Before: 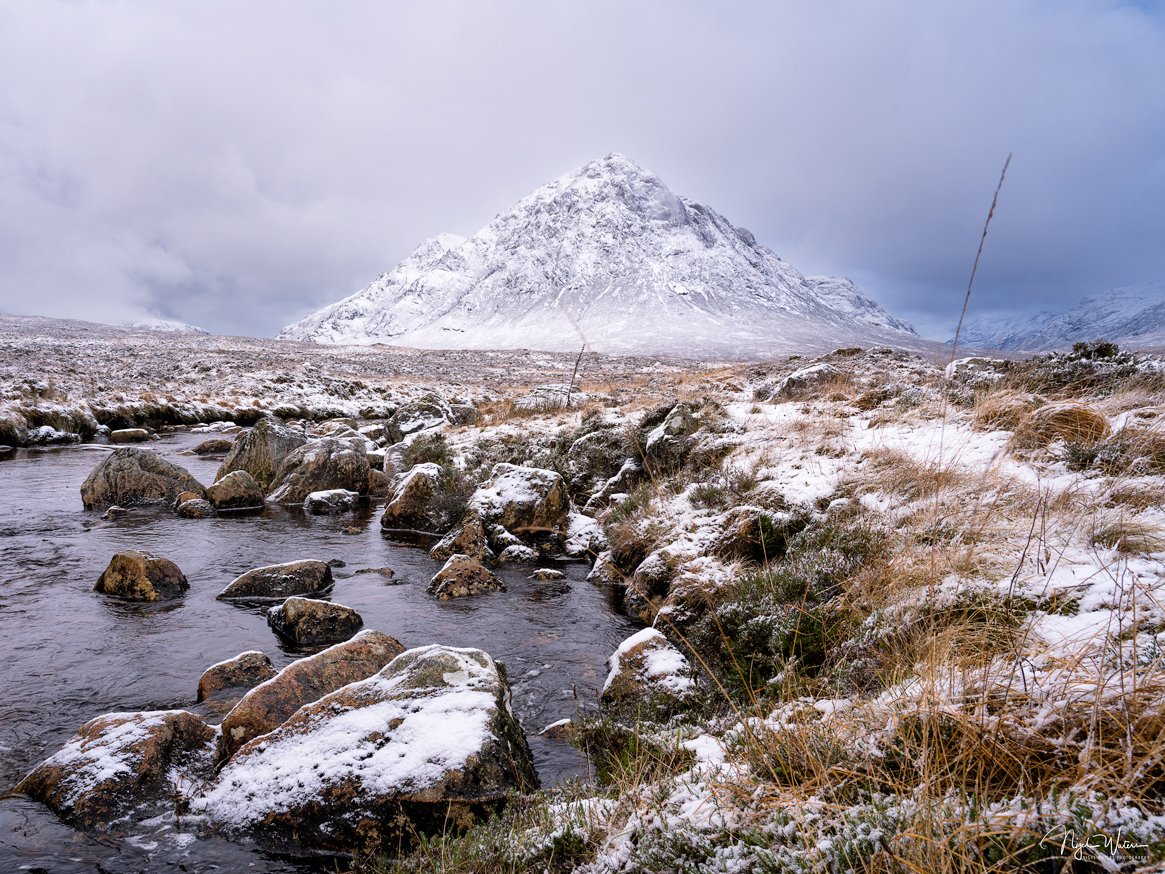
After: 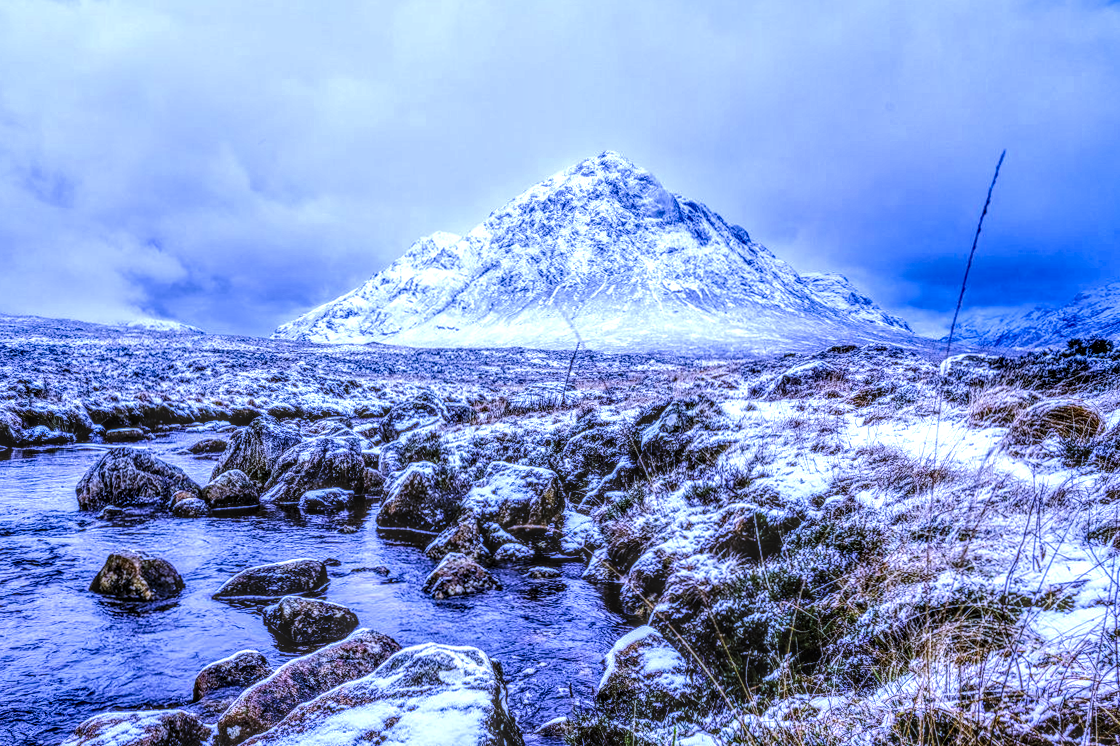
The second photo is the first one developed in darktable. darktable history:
color correction: highlights a* 5.81, highlights b* 4.84
base curve: curves: ch0 [(0, 0) (0.032, 0.025) (0.121, 0.166) (0.206, 0.329) (0.605, 0.79) (1, 1)], preserve colors none
crop and rotate: angle 0.2°, left 0.275%, right 3.127%, bottom 14.18%
contrast brightness saturation: saturation -0.05
color balance rgb: perceptual saturation grading › global saturation 25%, perceptual brilliance grading › mid-tones 10%, perceptual brilliance grading › shadows 15%, global vibrance 20%
rgb curve: curves: ch0 [(0, 0.186) (0.314, 0.284) (0.775, 0.708) (1, 1)], compensate middle gray true, preserve colors none
white balance: red 0.766, blue 1.537
local contrast: highlights 0%, shadows 0%, detail 300%, midtone range 0.3
